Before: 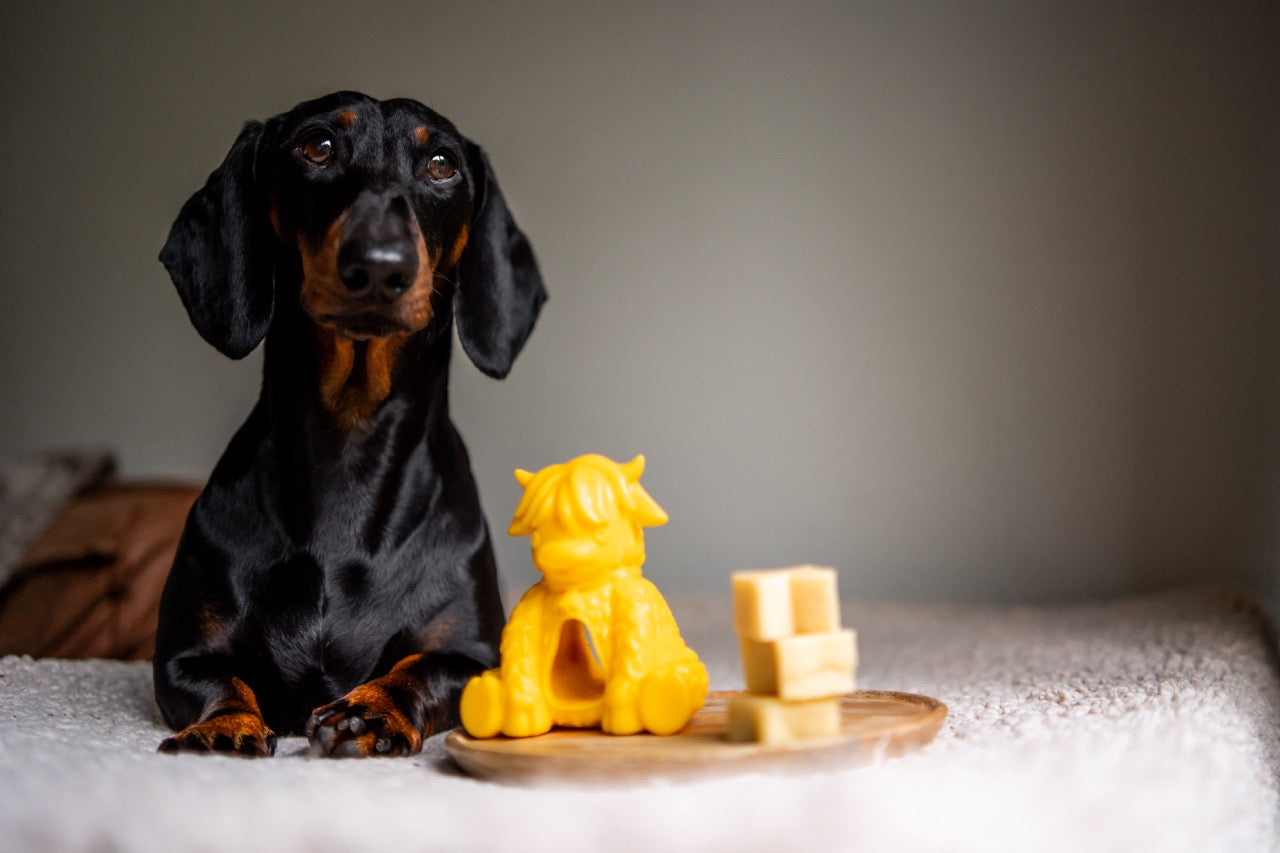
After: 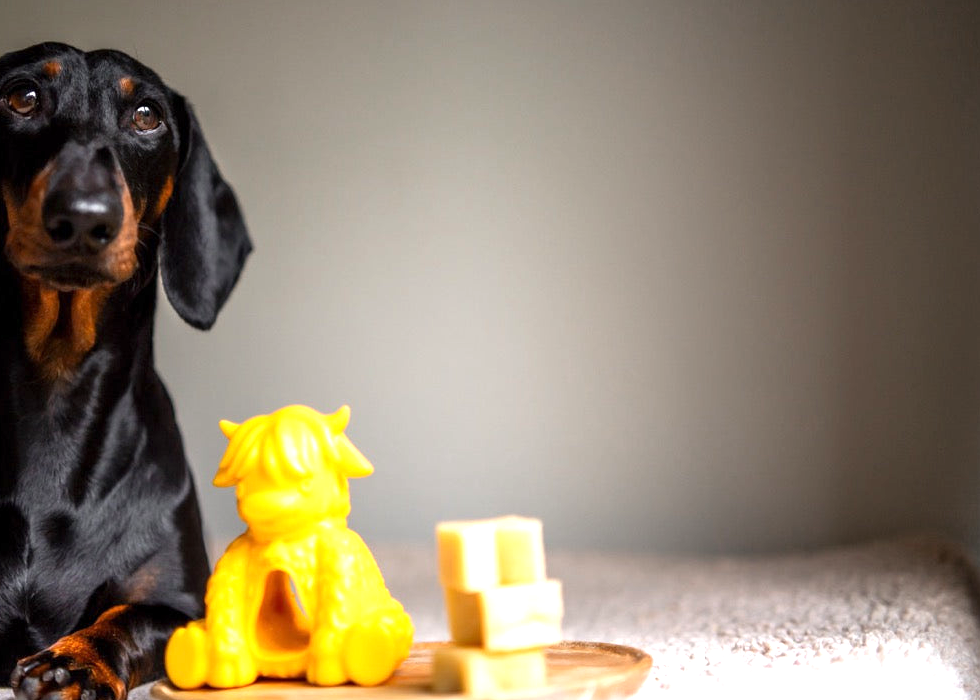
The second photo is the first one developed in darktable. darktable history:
exposure: exposure 0.766 EV, compensate highlight preservation false
crop: left 23.095%, top 5.827%, bottom 11.854%
